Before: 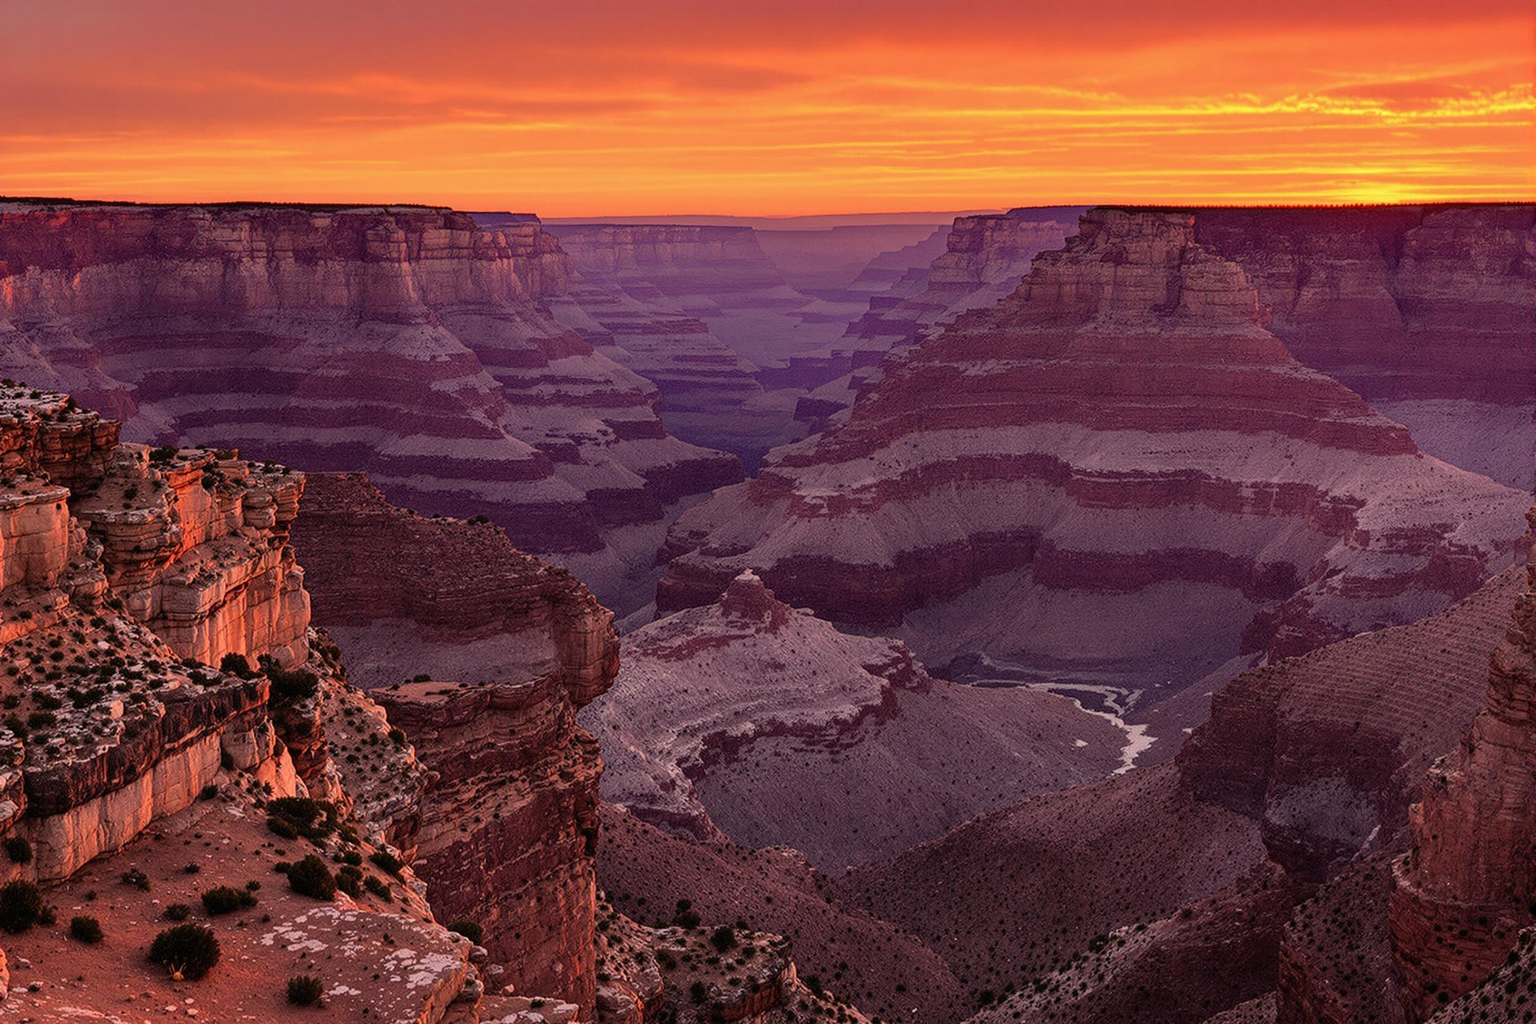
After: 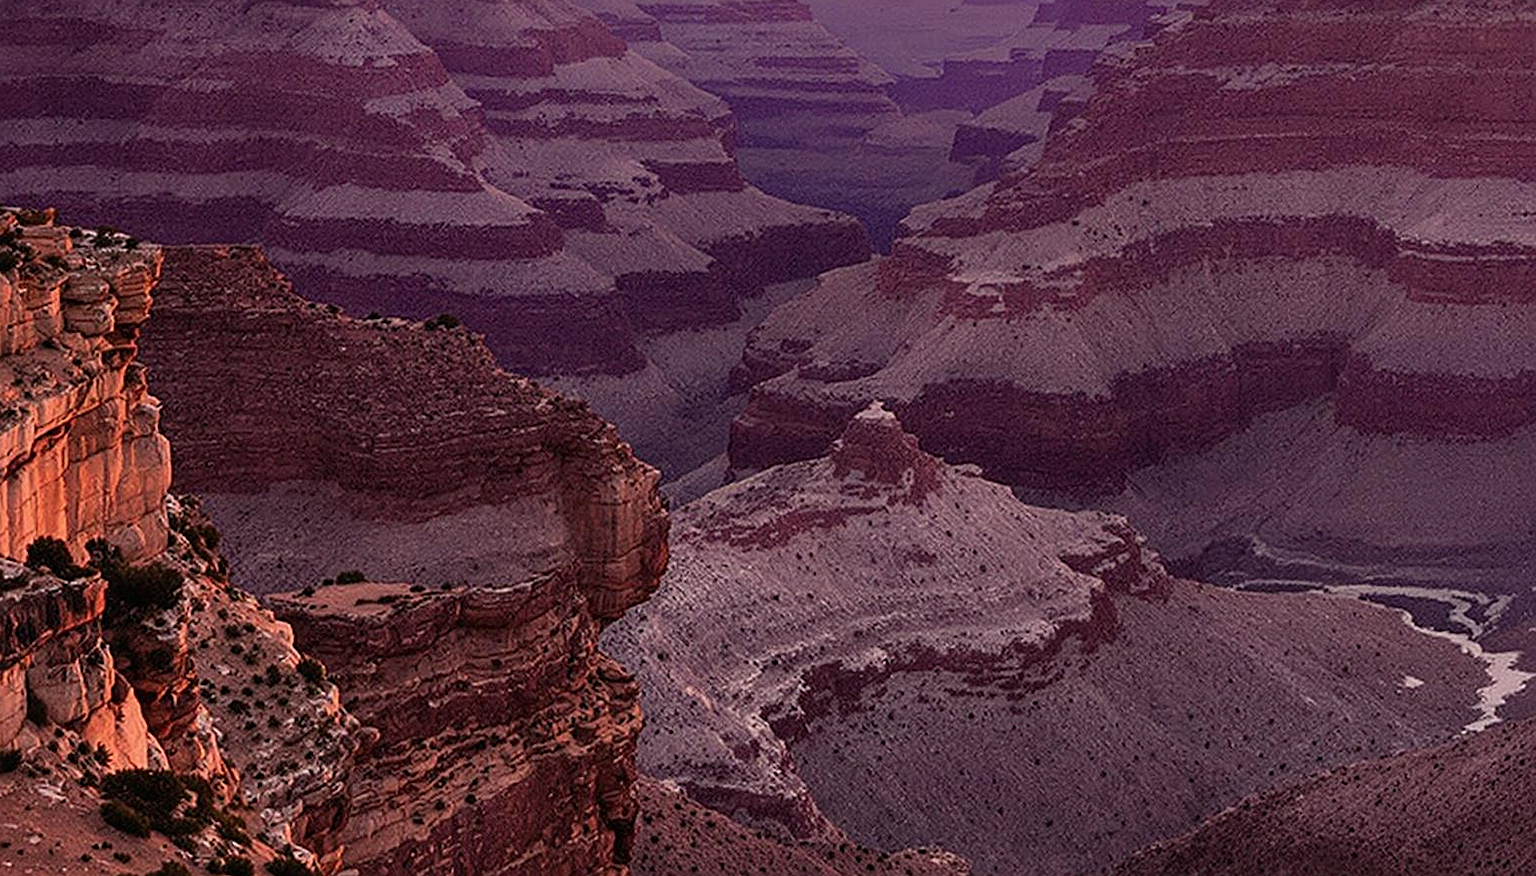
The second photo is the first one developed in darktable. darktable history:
white balance: red 0.978, blue 0.999
crop: left 13.312%, top 31.28%, right 24.627%, bottom 15.582%
sharpen: on, module defaults
